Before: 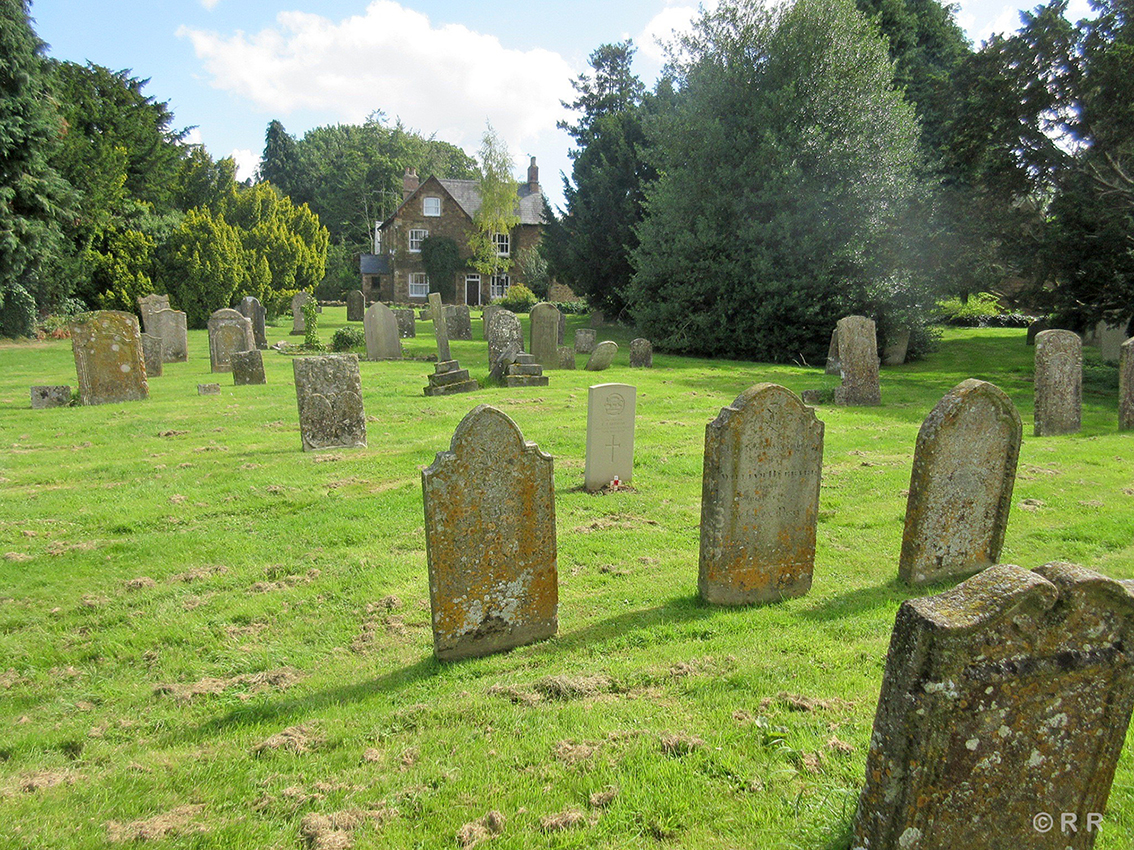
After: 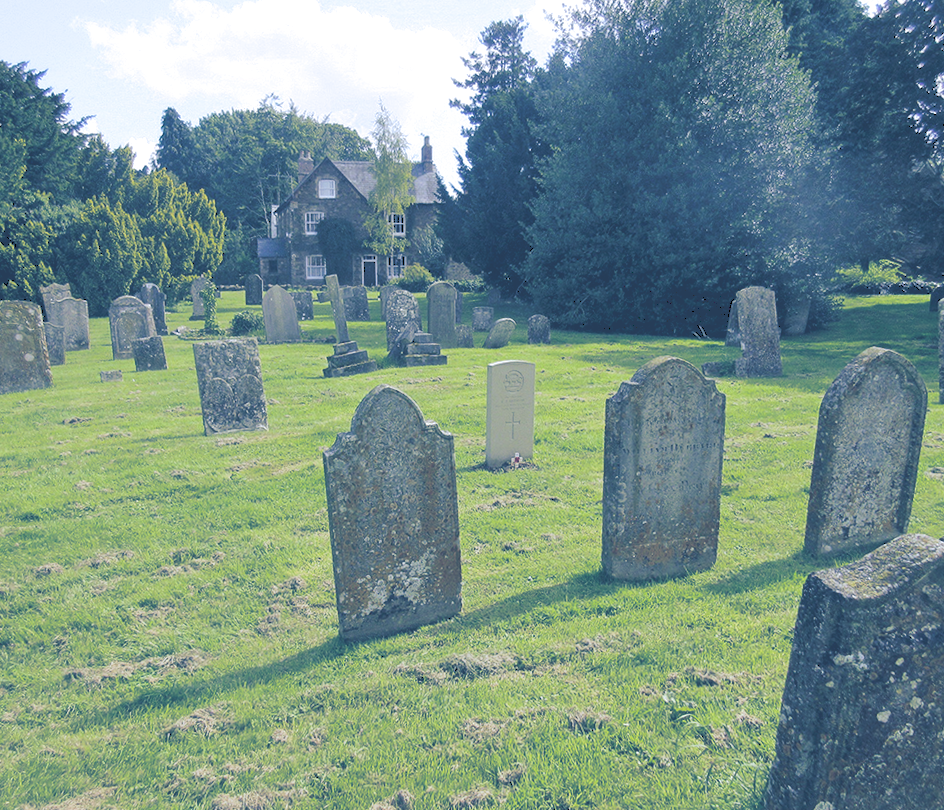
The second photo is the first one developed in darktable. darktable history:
crop: left 7.598%, right 7.873%
rotate and perspective: rotation -1.32°, lens shift (horizontal) -0.031, crop left 0.015, crop right 0.985, crop top 0.047, crop bottom 0.982
base curve: curves: ch0 [(0, 0) (0.303, 0.277) (1, 1)]
white balance: red 0.871, blue 1.249
split-toning: shadows › hue 226.8°, shadows › saturation 0.84
tone curve: curves: ch0 [(0, 0) (0.003, 0.298) (0.011, 0.298) (0.025, 0.298) (0.044, 0.3) (0.069, 0.302) (0.1, 0.312) (0.136, 0.329) (0.177, 0.354) (0.224, 0.376) (0.277, 0.408) (0.335, 0.453) (0.399, 0.503) (0.468, 0.562) (0.543, 0.623) (0.623, 0.686) (0.709, 0.754) (0.801, 0.825) (0.898, 0.873) (1, 1)], preserve colors none
color balance rgb: shadows lift › chroma 5.41%, shadows lift › hue 240°, highlights gain › chroma 3.74%, highlights gain › hue 60°, saturation formula JzAzBz (2021)
